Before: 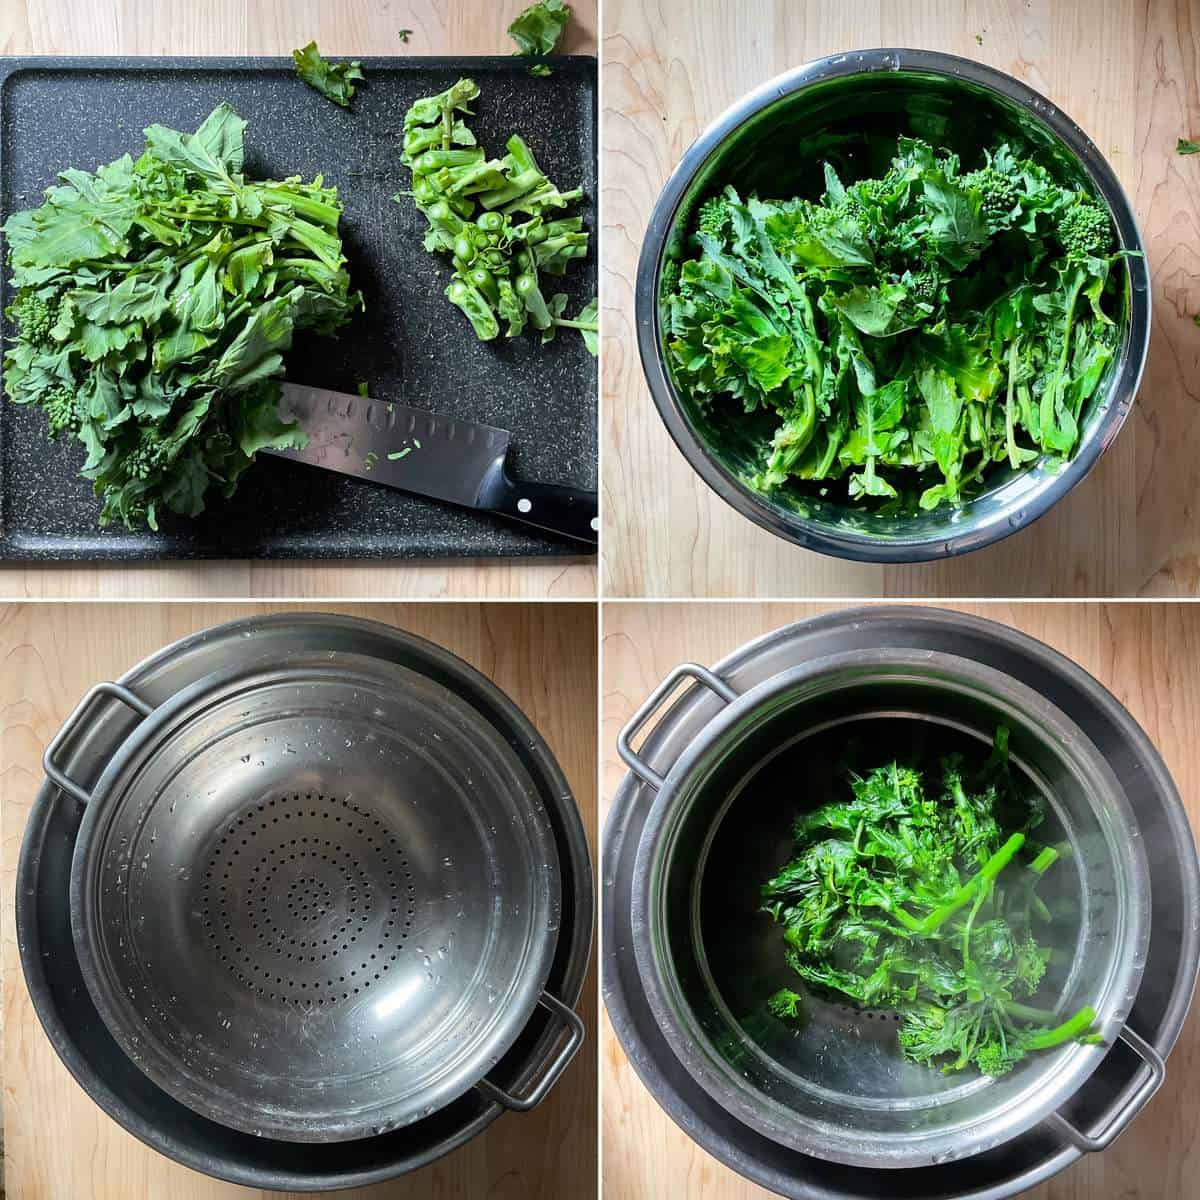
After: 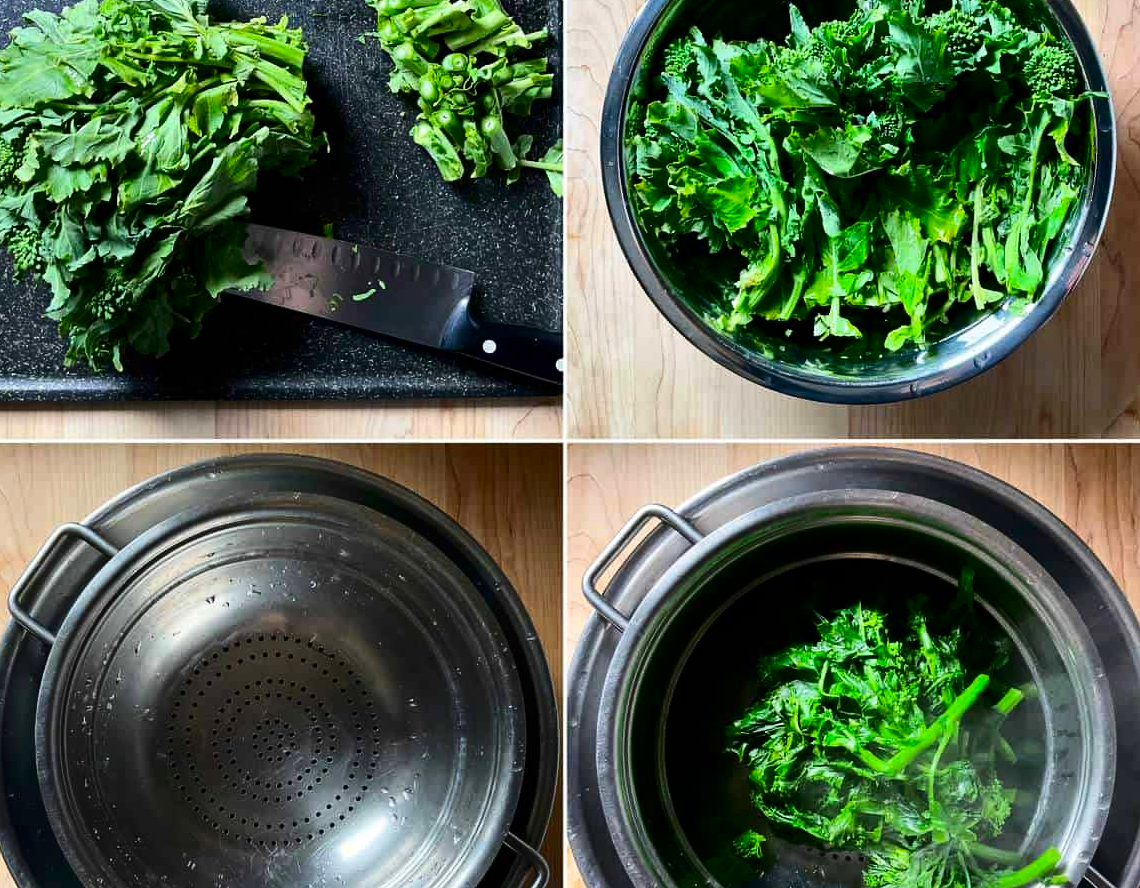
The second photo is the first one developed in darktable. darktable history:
crop and rotate: left 2.991%, top 13.302%, right 1.981%, bottom 12.636%
contrast brightness saturation: contrast 0.19, brightness -0.11, saturation 0.21
